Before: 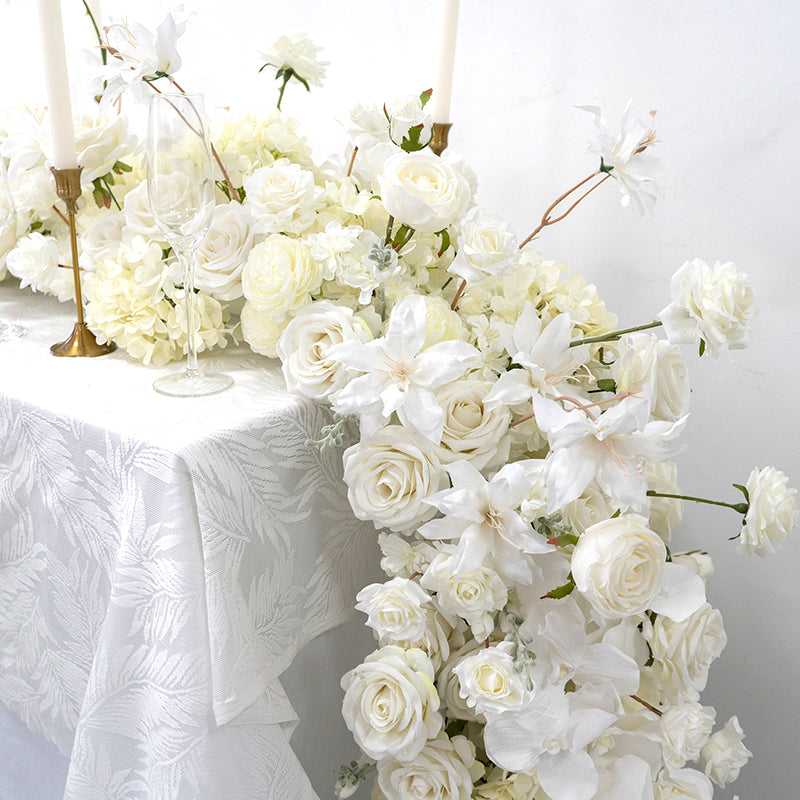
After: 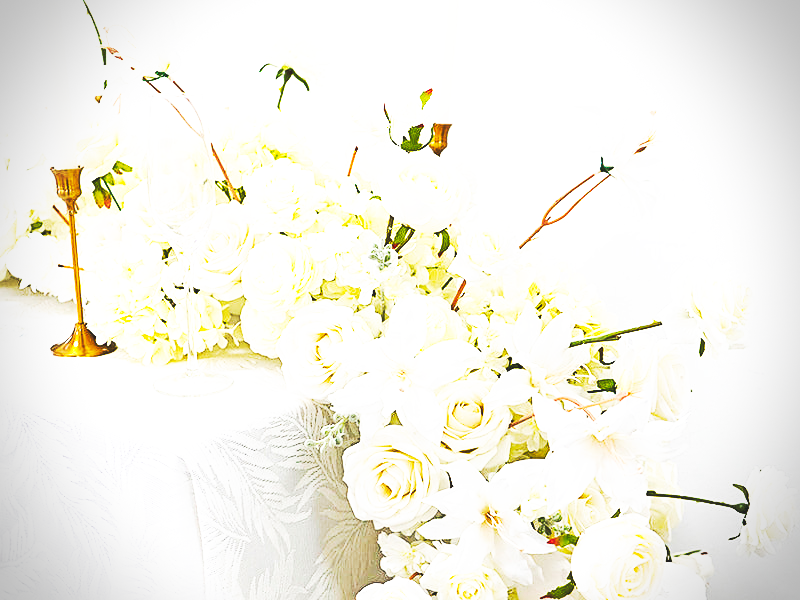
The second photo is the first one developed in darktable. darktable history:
sharpen: on, module defaults
haze removal: compatibility mode true, adaptive false
crop: bottom 24.967%
color balance rgb: perceptual saturation grading › global saturation 20%, global vibrance 20%
white balance: red 1, blue 1
vignetting: dithering 8-bit output, unbound false
exposure: black level correction 0.01, exposure 0.011 EV, compensate highlight preservation false
base curve: curves: ch0 [(0, 0.015) (0.085, 0.116) (0.134, 0.298) (0.19, 0.545) (0.296, 0.764) (0.599, 0.982) (1, 1)], preserve colors none
